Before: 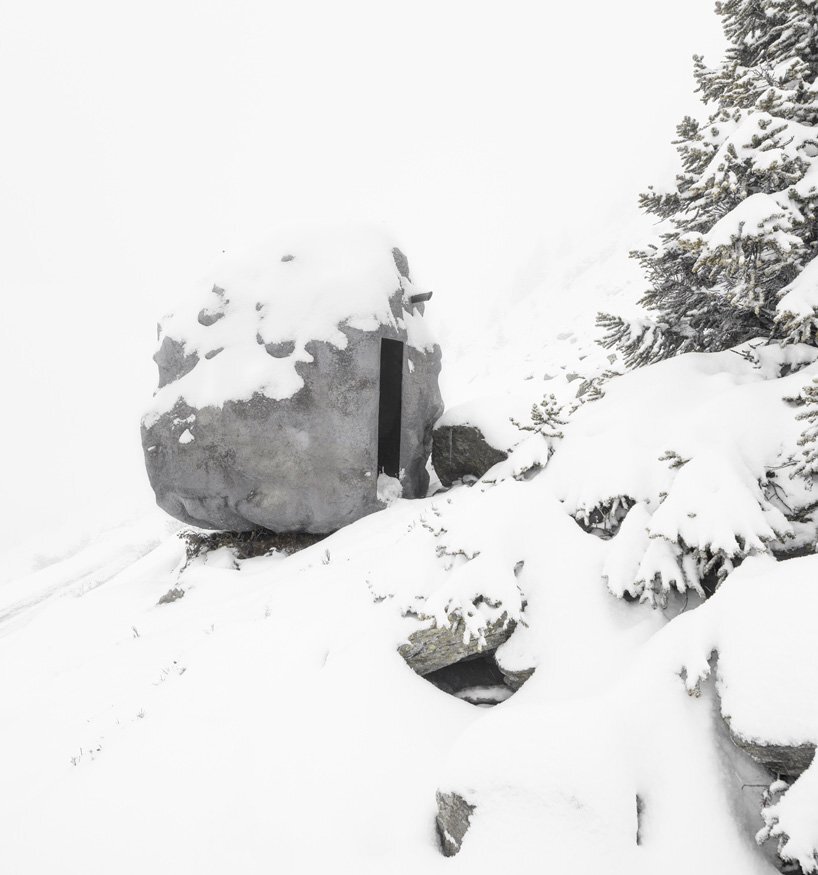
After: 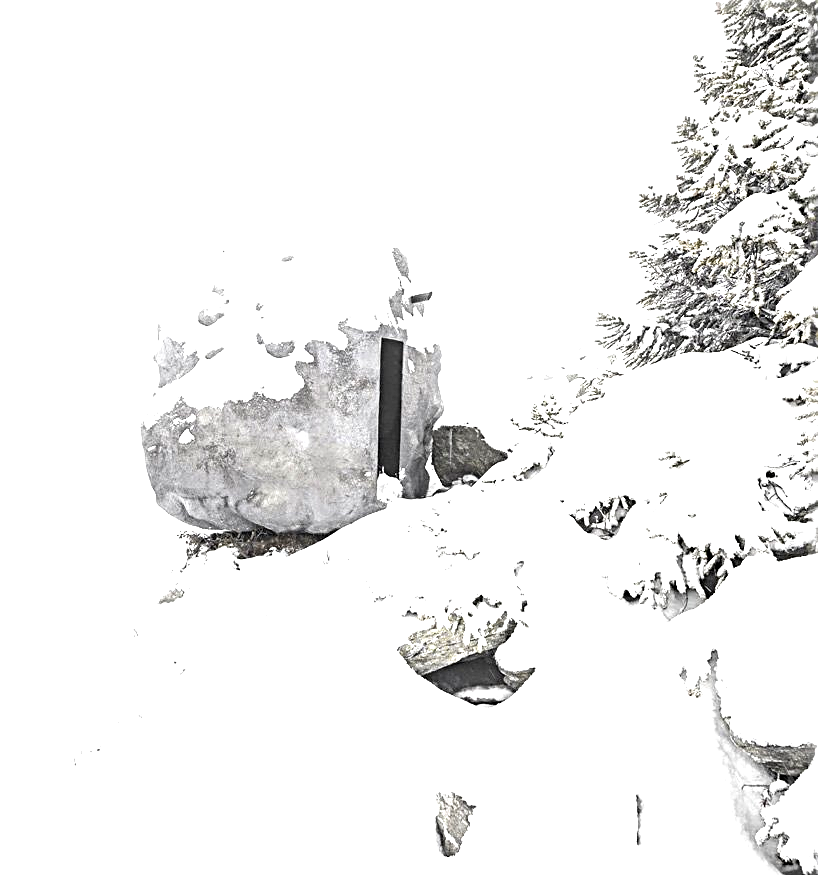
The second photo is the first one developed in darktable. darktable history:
sharpen: radius 3.698, amount 0.942
exposure: exposure 1.154 EV, compensate highlight preservation false
